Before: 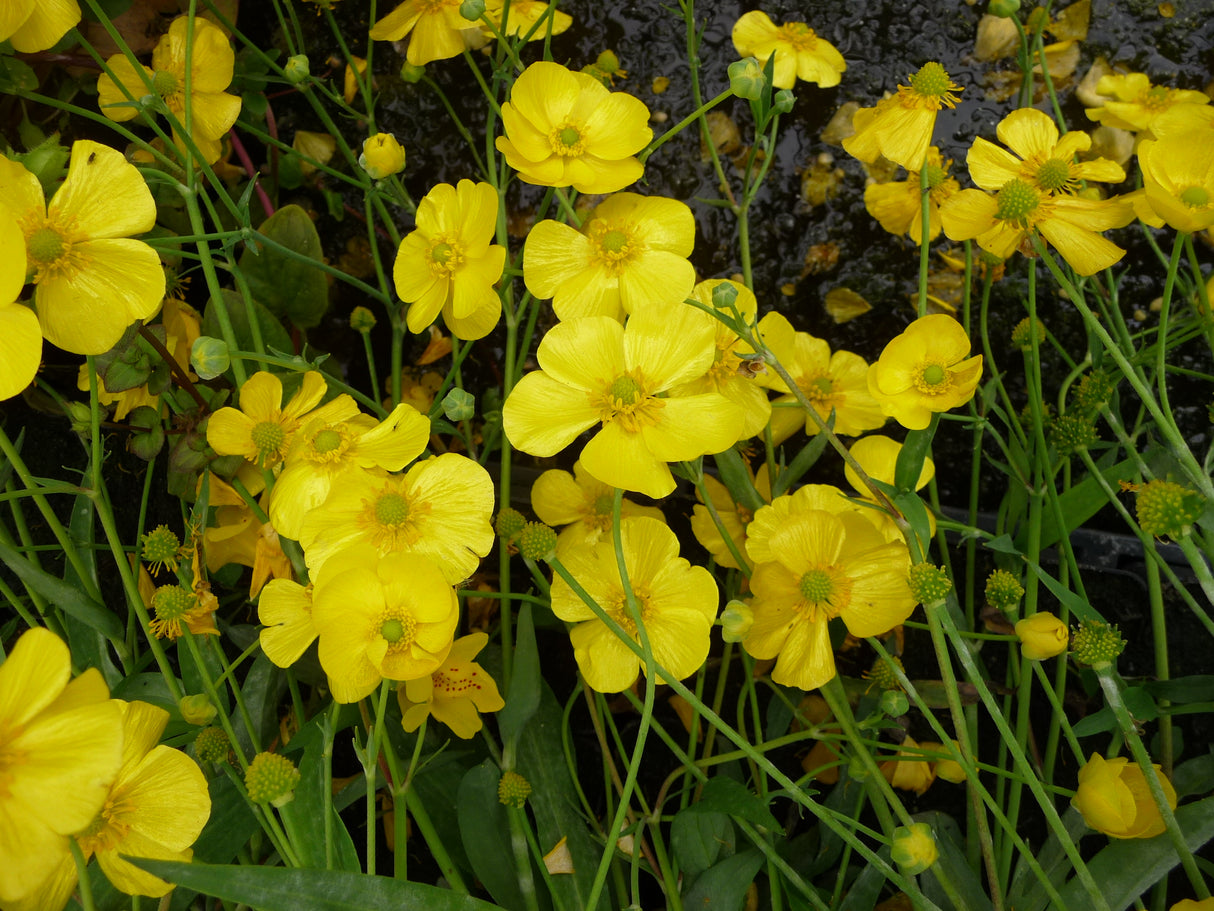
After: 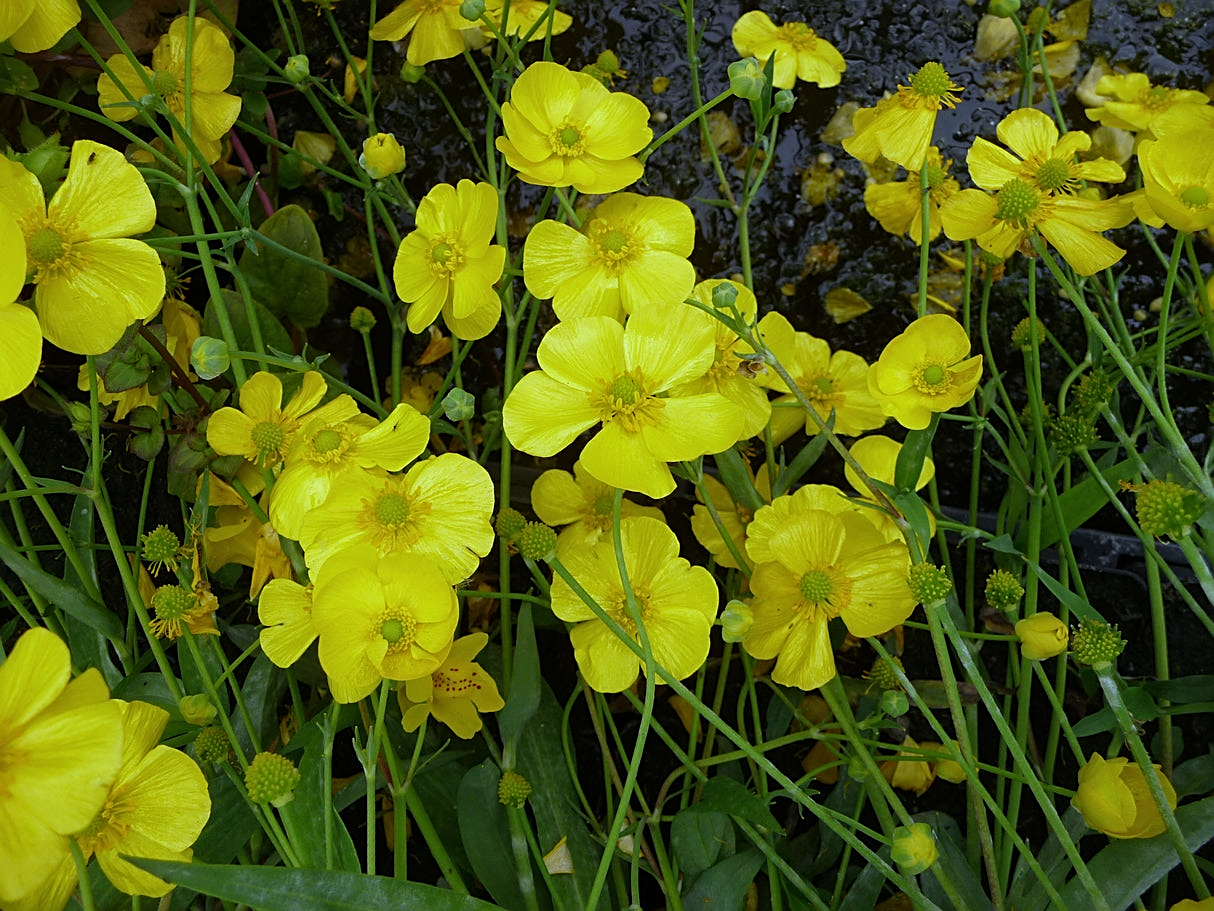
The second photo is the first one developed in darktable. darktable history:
sharpen: on, module defaults
shadows and highlights: shadows 12, white point adjustment 1.2, soften with gaussian
white balance: red 0.871, blue 1.249
